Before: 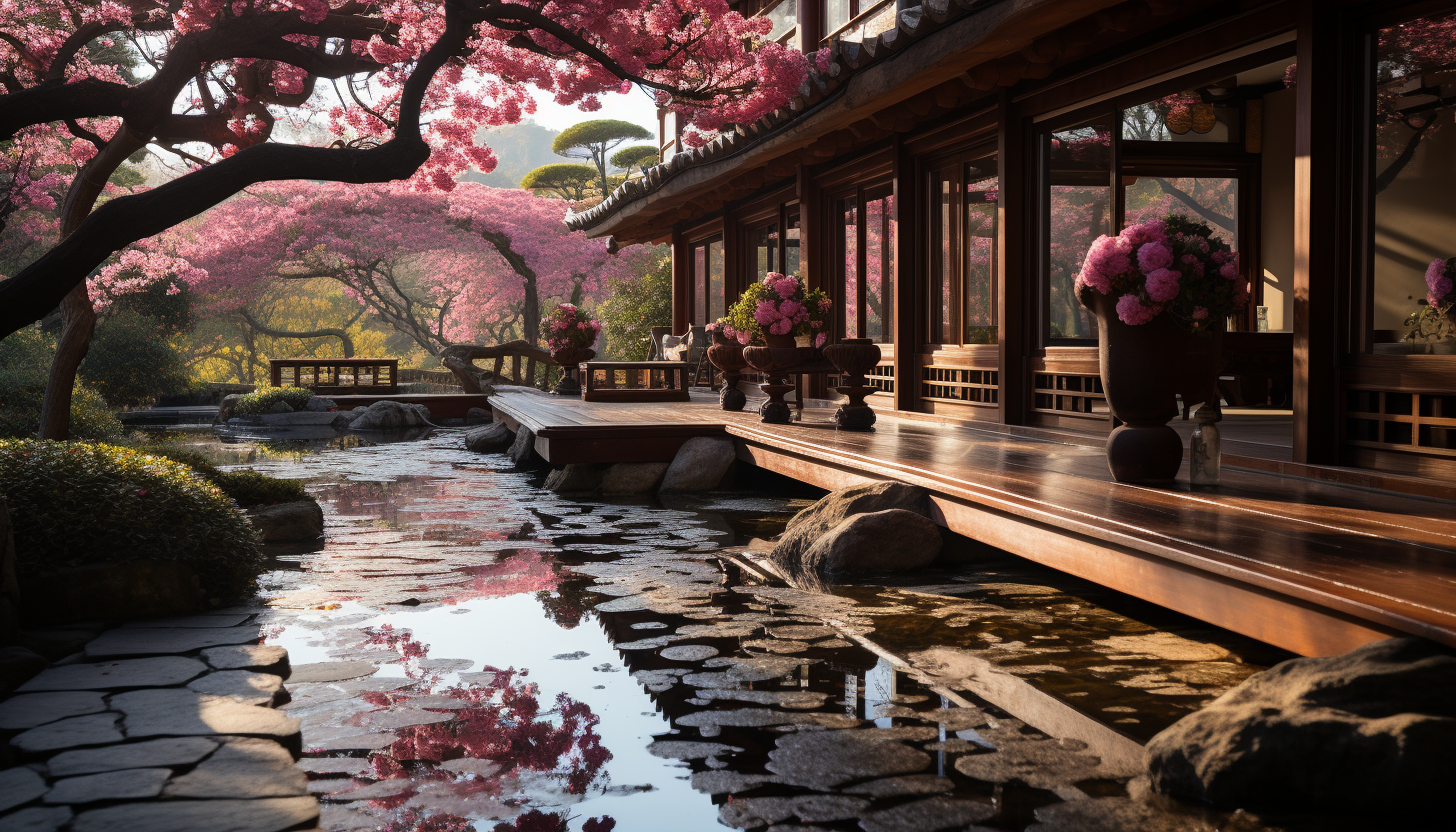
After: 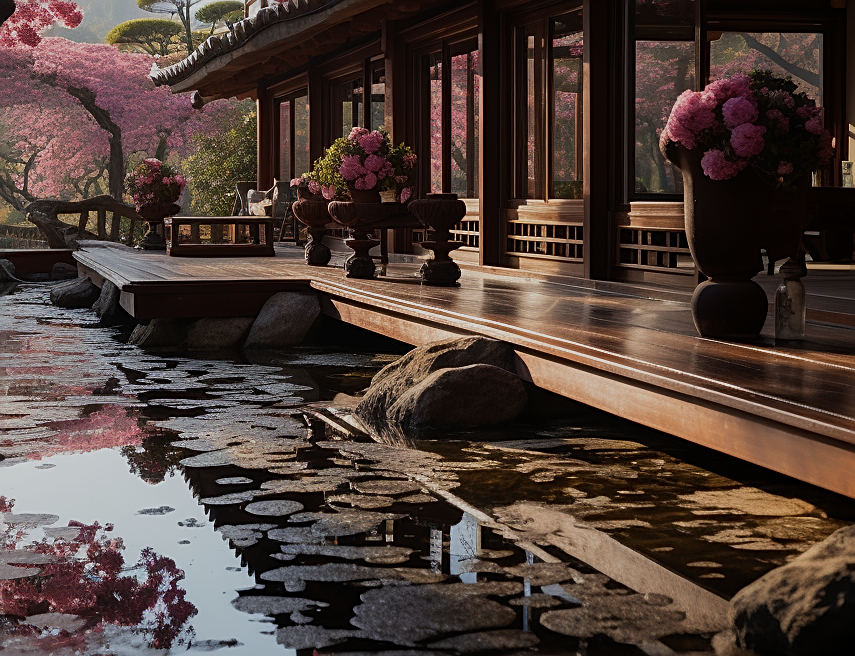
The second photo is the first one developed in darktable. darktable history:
contrast brightness saturation: saturation -0.056
crop and rotate: left 28.571%, top 17.488%, right 12.67%, bottom 3.595%
exposure: exposure -0.606 EV, compensate highlight preservation false
sharpen: on, module defaults
